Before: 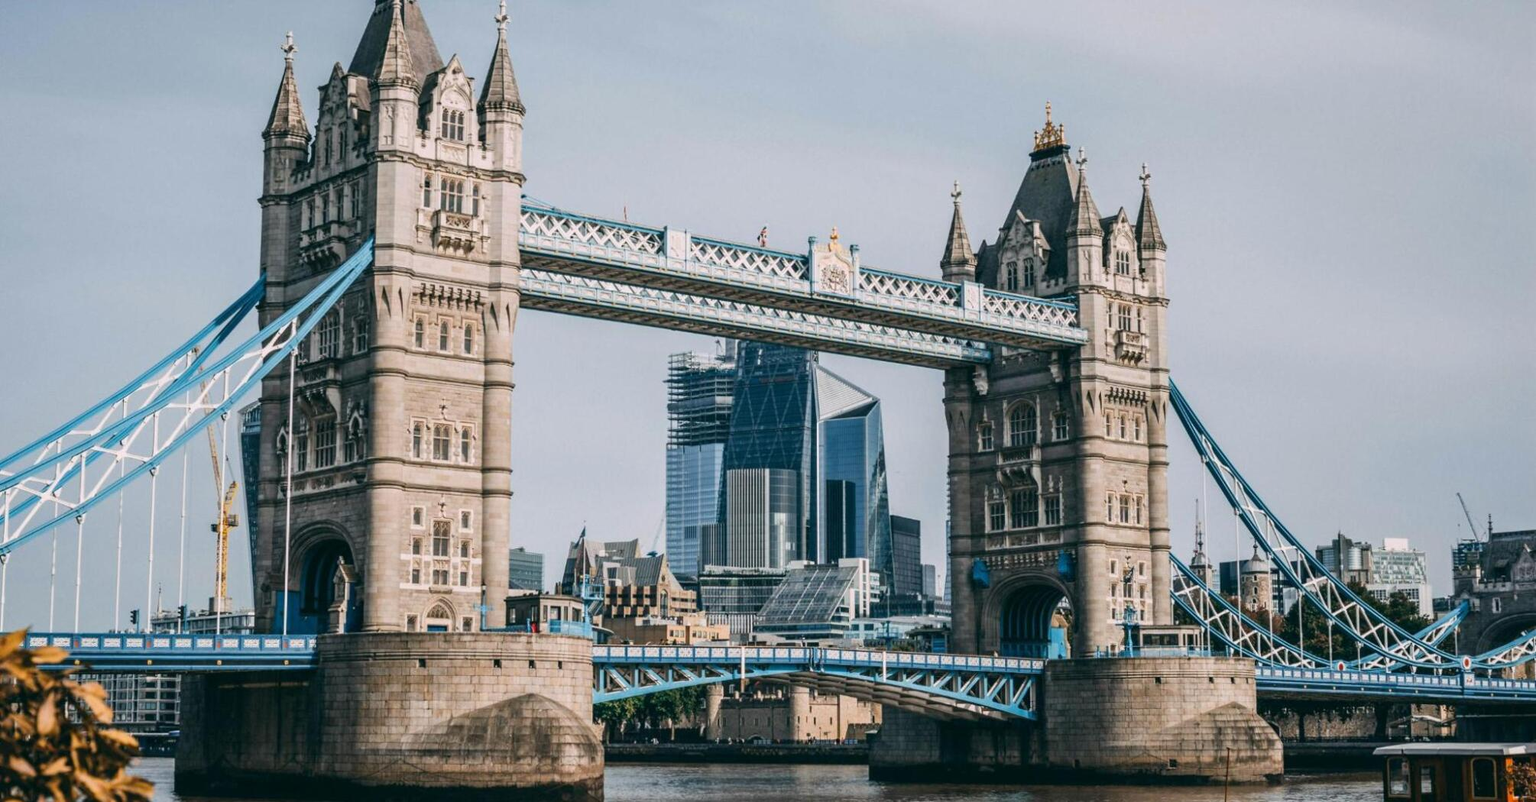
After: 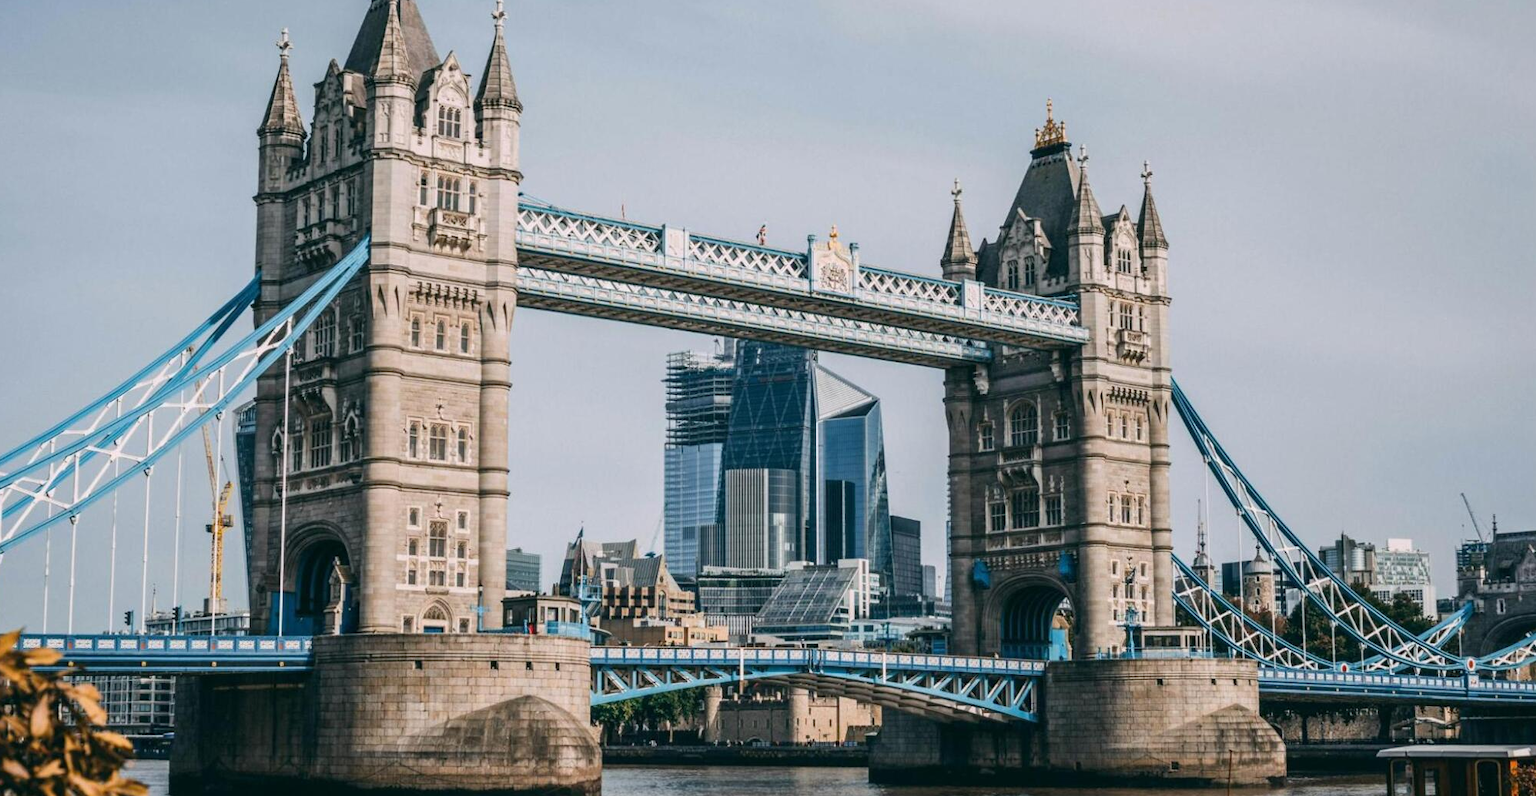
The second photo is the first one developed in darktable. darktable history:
crop: left 0.46%, top 0.502%, right 0.241%, bottom 0.955%
